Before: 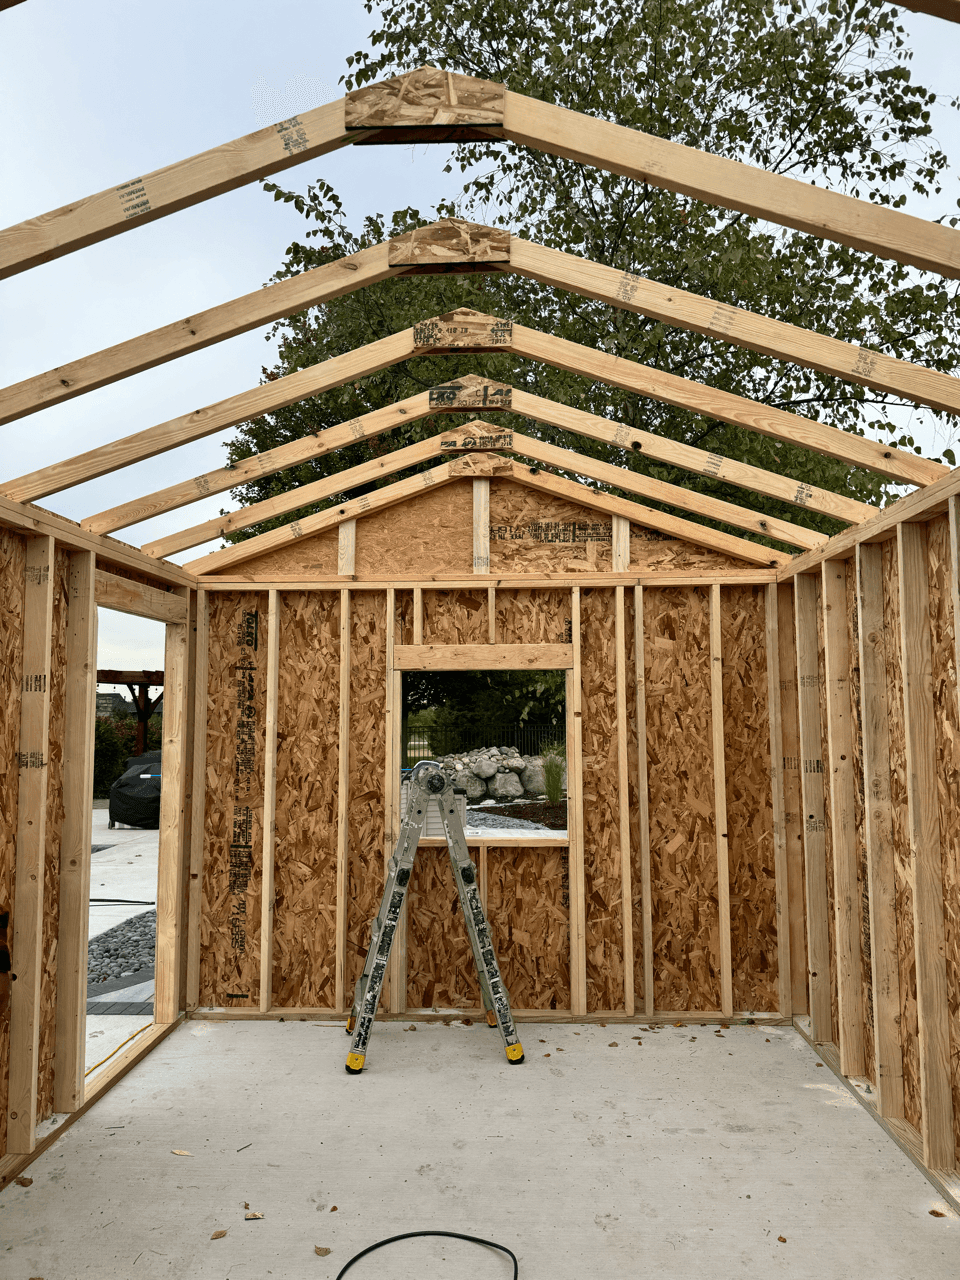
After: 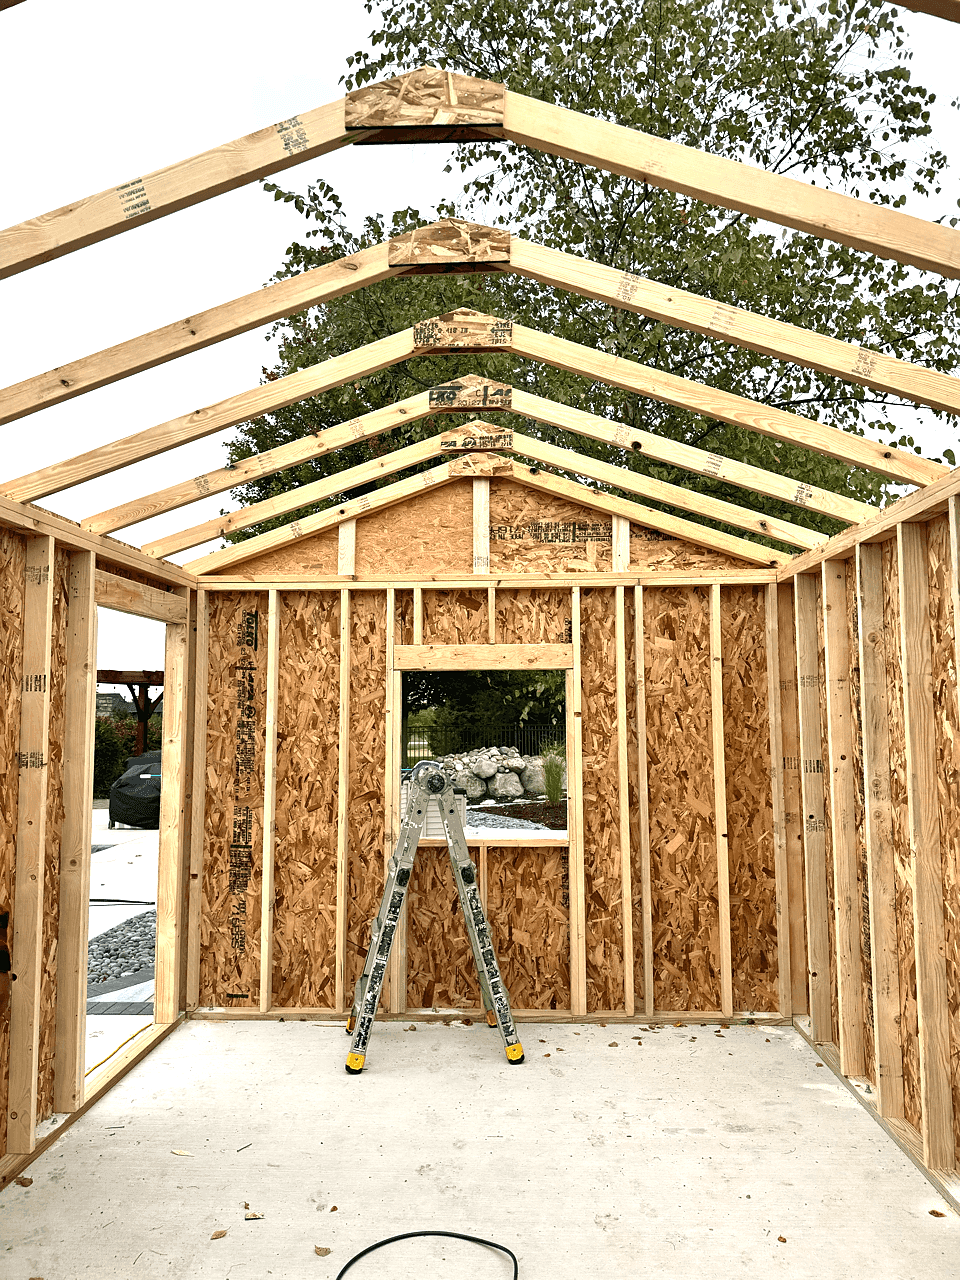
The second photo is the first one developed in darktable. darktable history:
sharpen: radius 1
exposure: black level correction 0, exposure 0.95 EV, compensate exposure bias true, compensate highlight preservation false
